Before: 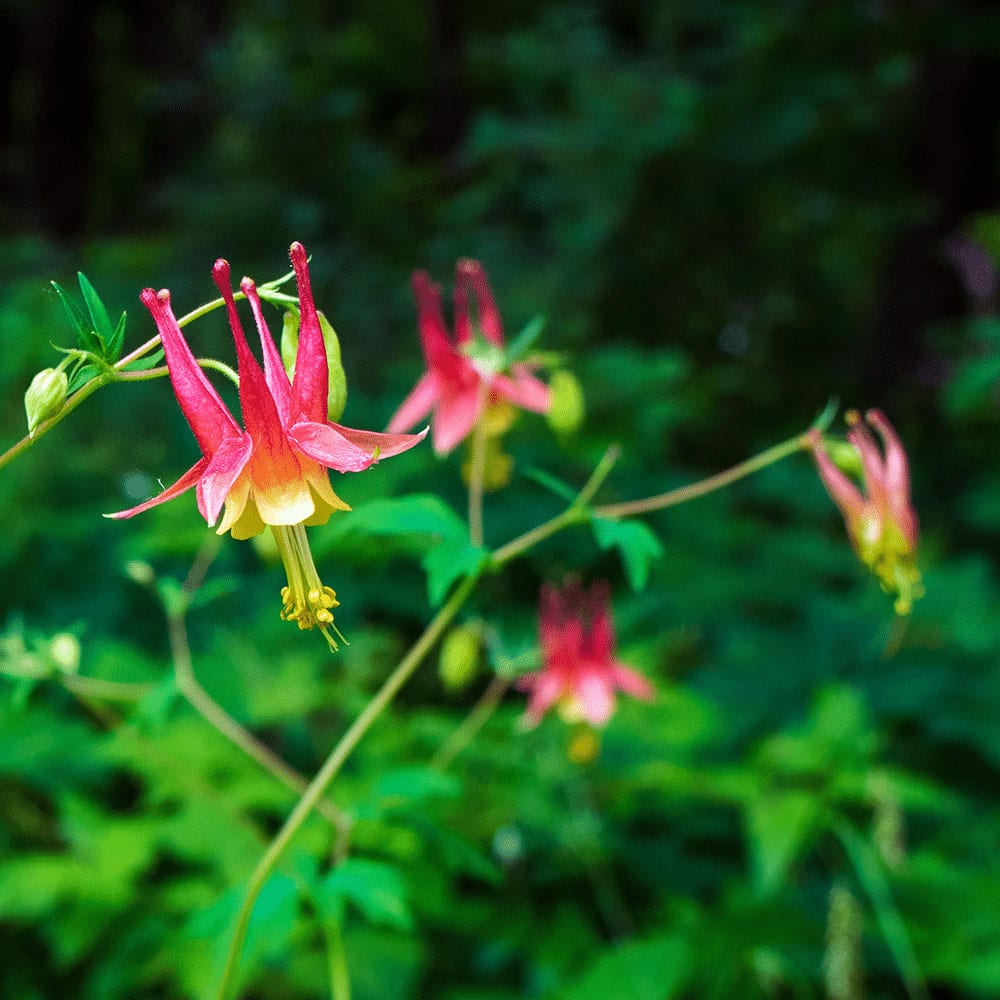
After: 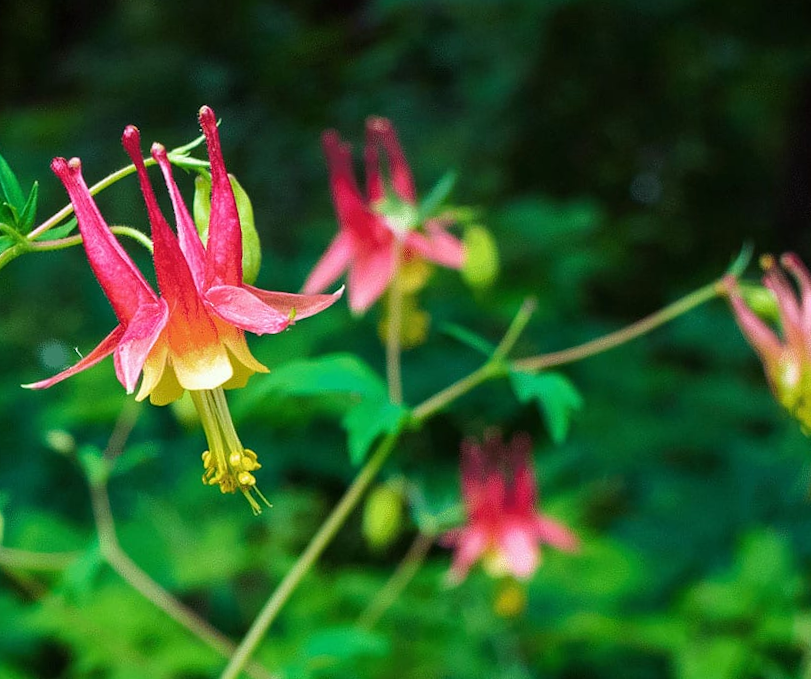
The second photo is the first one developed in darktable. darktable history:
rotate and perspective: rotation -2°, crop left 0.022, crop right 0.978, crop top 0.049, crop bottom 0.951
crop: left 7.856%, top 11.836%, right 10.12%, bottom 15.387%
